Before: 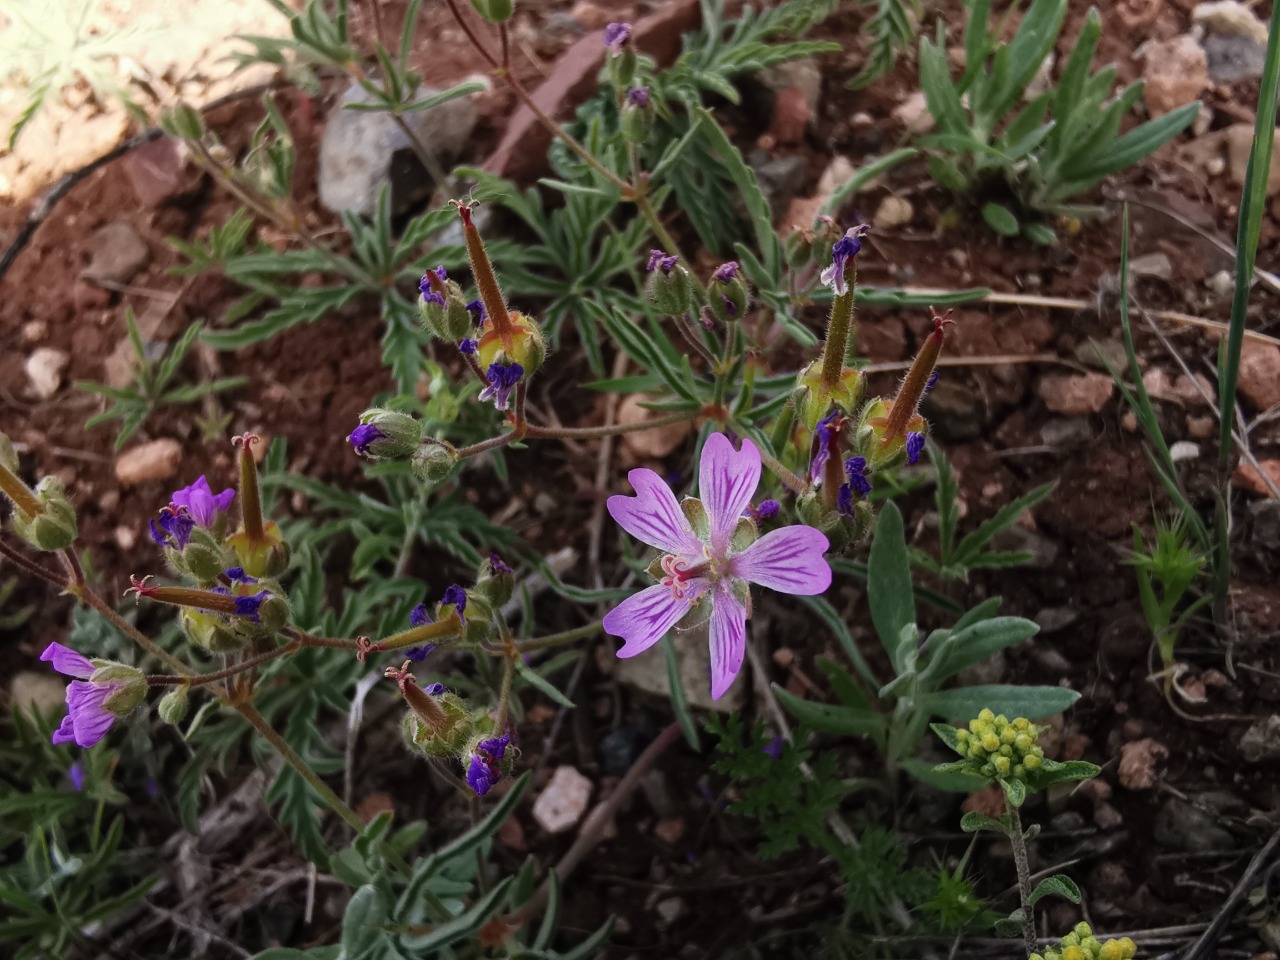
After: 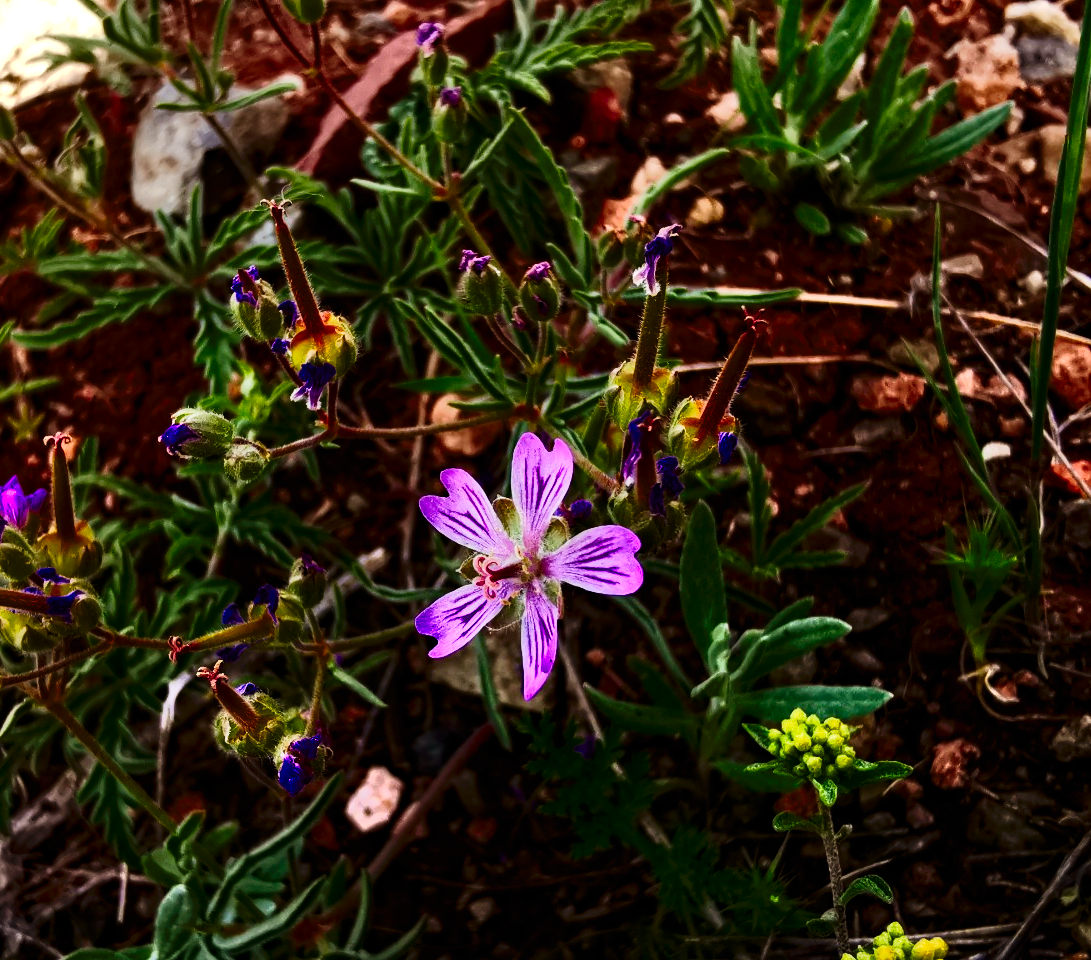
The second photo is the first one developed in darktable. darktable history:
color balance rgb: power › chroma 0.667%, power › hue 60°, perceptual saturation grading › global saturation 13.533%, perceptual saturation grading › highlights -25.781%, perceptual saturation grading › shadows 29.434%, global vibrance 9.861%, contrast 14.842%, saturation formula JzAzBz (2021)
tone curve: curves: ch0 [(0, 0) (0.003, 0.002) (0.011, 0.009) (0.025, 0.019) (0.044, 0.031) (0.069, 0.044) (0.1, 0.061) (0.136, 0.087) (0.177, 0.127) (0.224, 0.172) (0.277, 0.226) (0.335, 0.295) (0.399, 0.367) (0.468, 0.445) (0.543, 0.536) (0.623, 0.626) (0.709, 0.717) (0.801, 0.806) (0.898, 0.889) (1, 1)], preserve colors none
haze removal: compatibility mode true, adaptive false
contrast brightness saturation: contrast 0.069, brightness -0.145, saturation 0.117
crop and rotate: left 14.761%
shadows and highlights: low approximation 0.01, soften with gaussian
